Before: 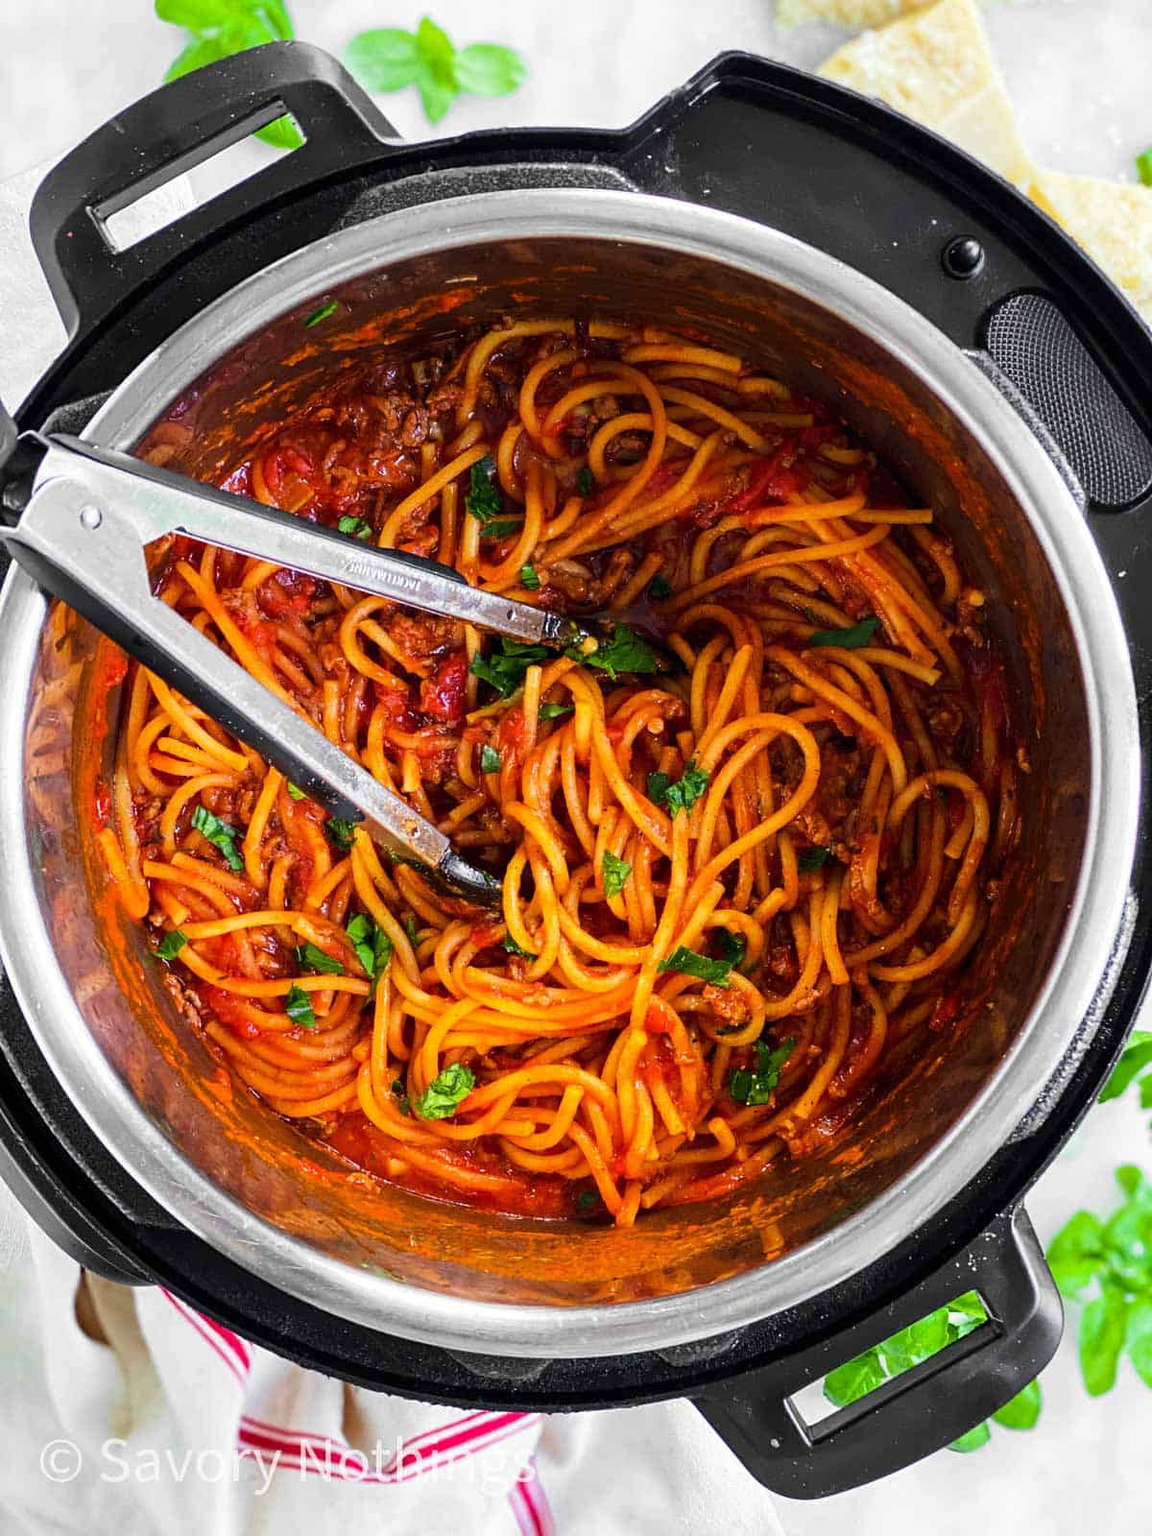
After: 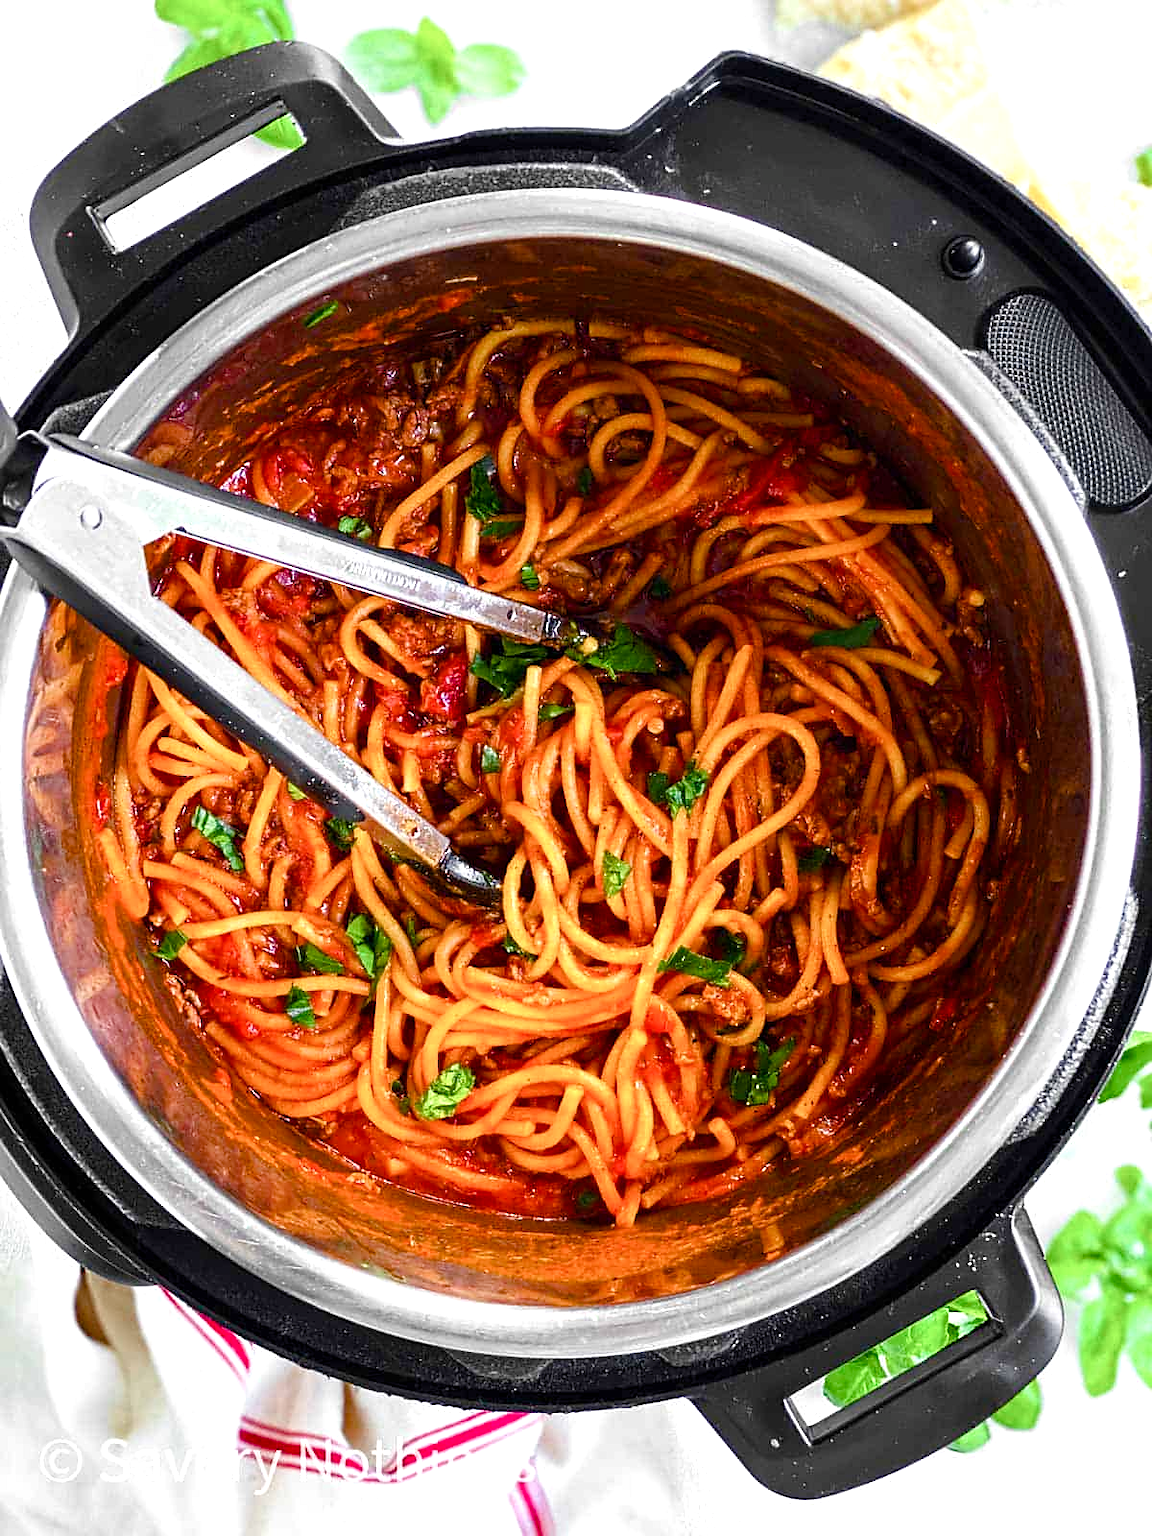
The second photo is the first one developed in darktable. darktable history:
sharpen: radius 1.449, amount 0.396, threshold 1.144
color balance rgb: perceptual saturation grading › global saturation 20%, perceptual saturation grading › highlights -49.315%, perceptual saturation grading › shadows 24.357%, perceptual brilliance grading › global brilliance 10.754%, global vibrance 10.861%
